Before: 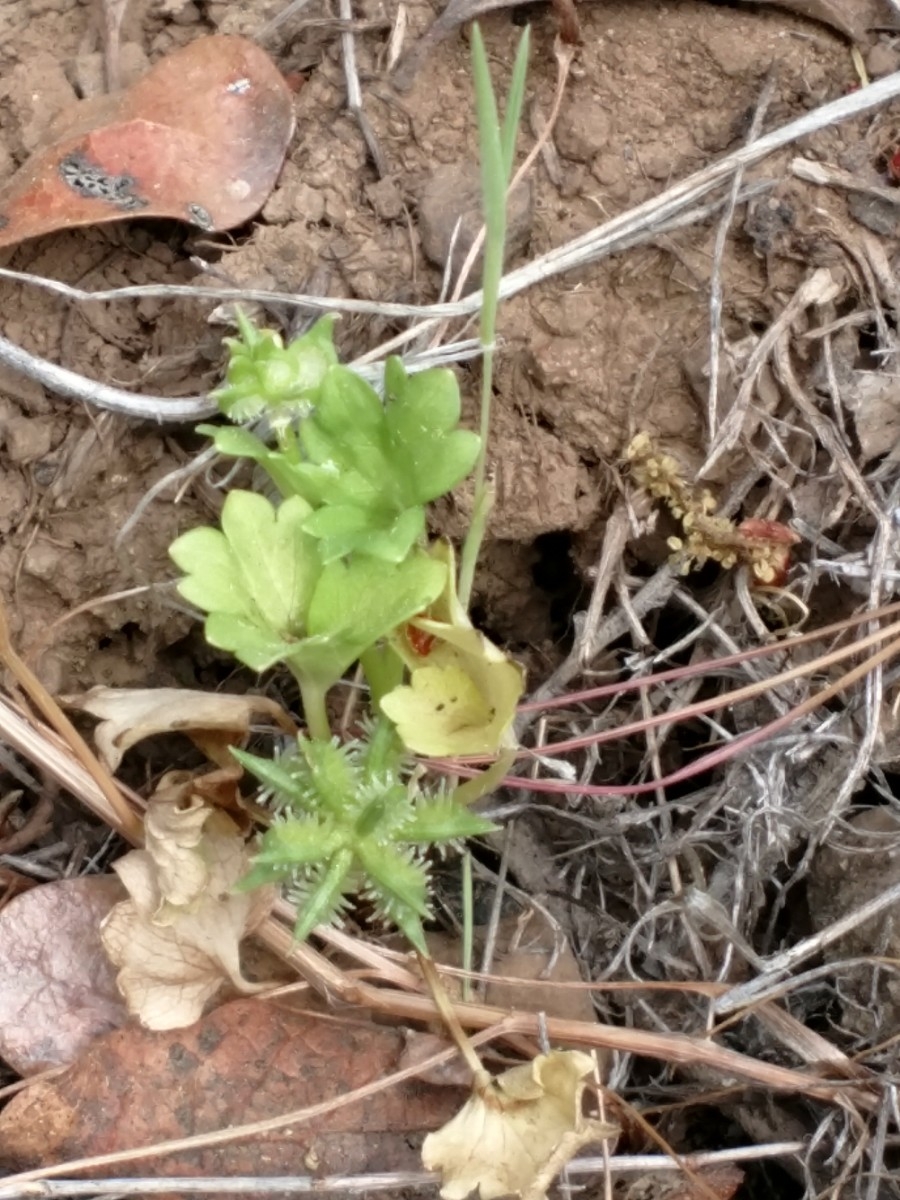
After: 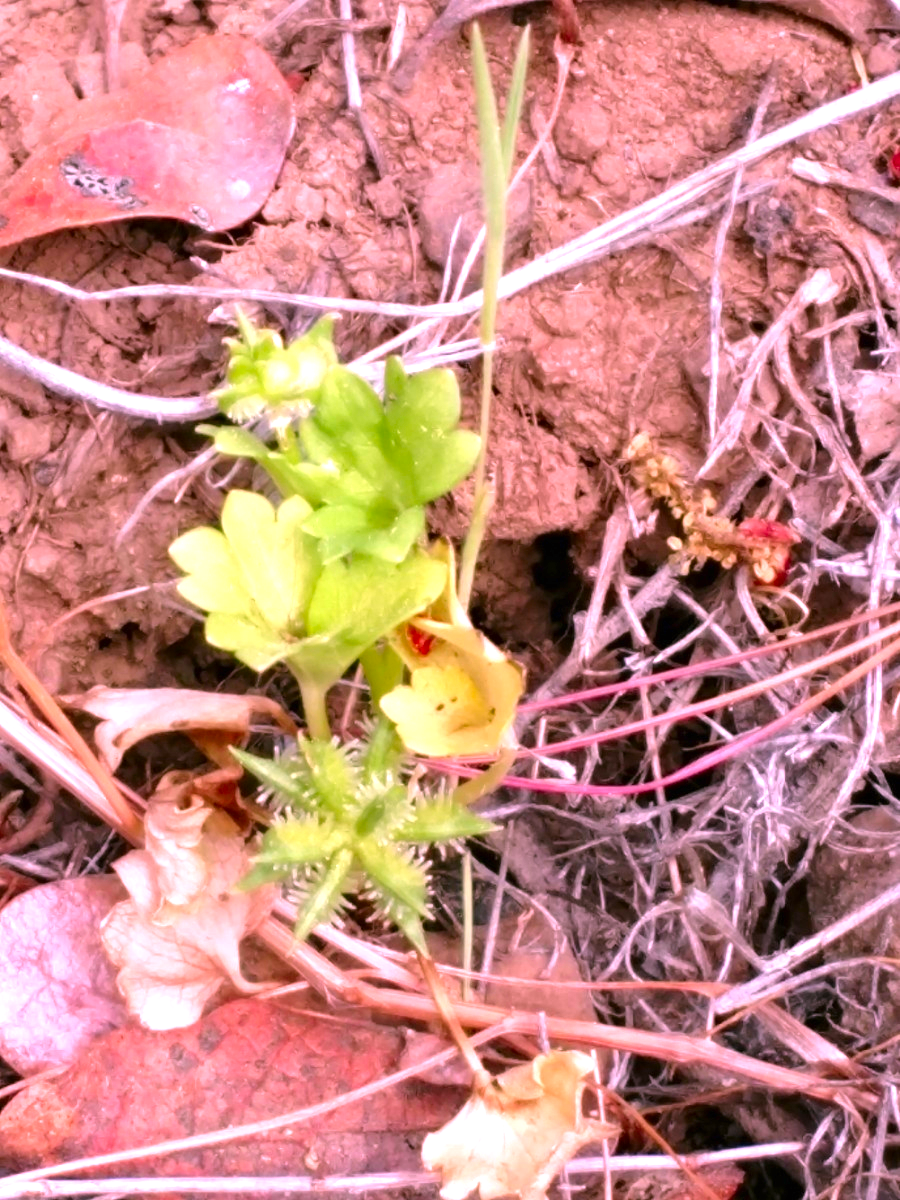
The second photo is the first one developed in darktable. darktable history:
color correction: highlights a* 19.38, highlights b* -11.42, saturation 1.65
exposure: black level correction 0, exposure 0.701 EV, compensate highlight preservation false
